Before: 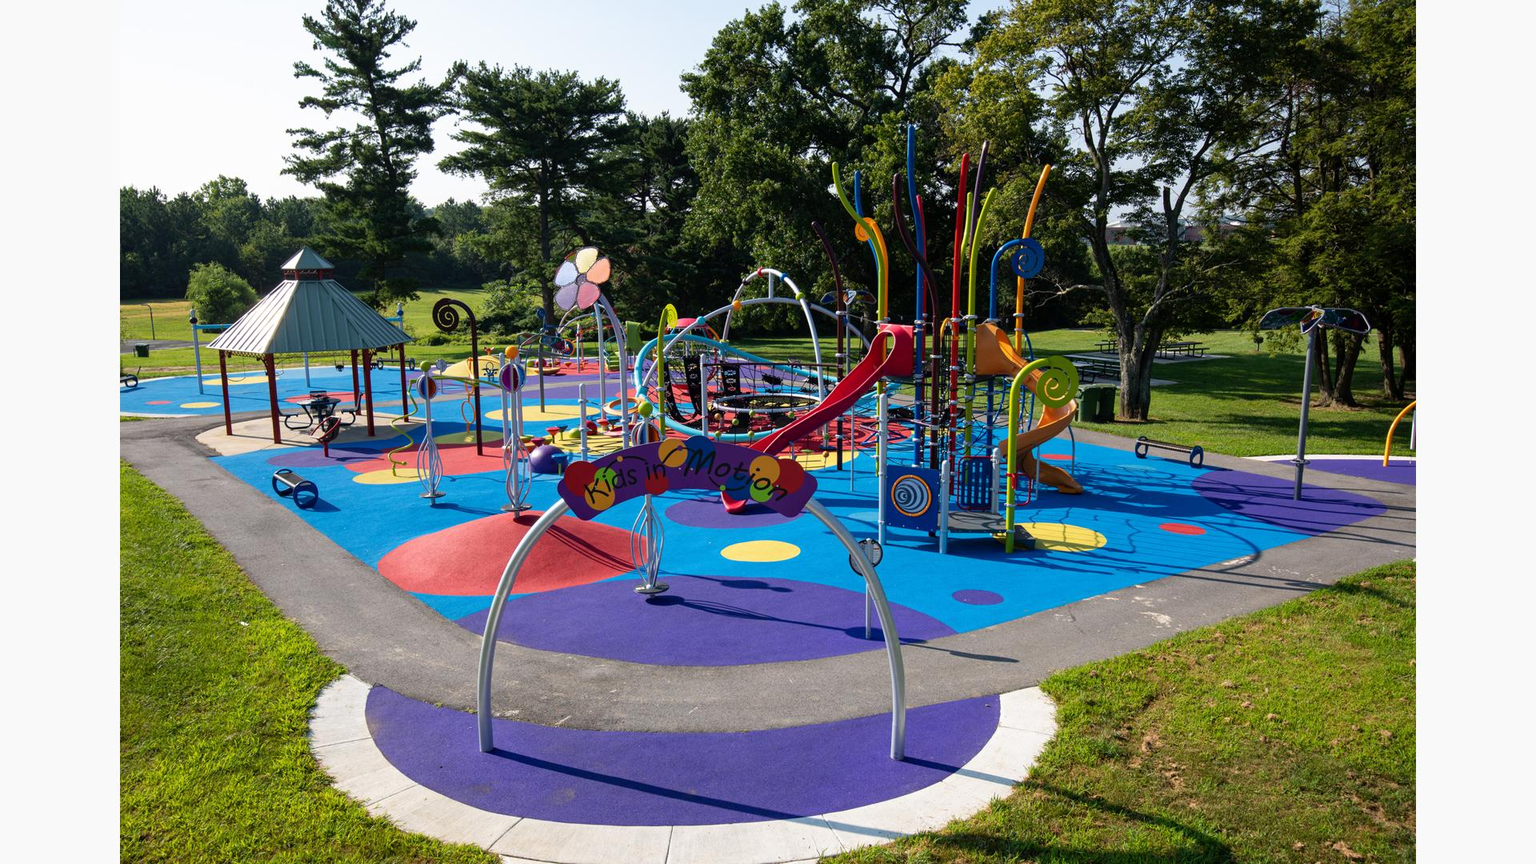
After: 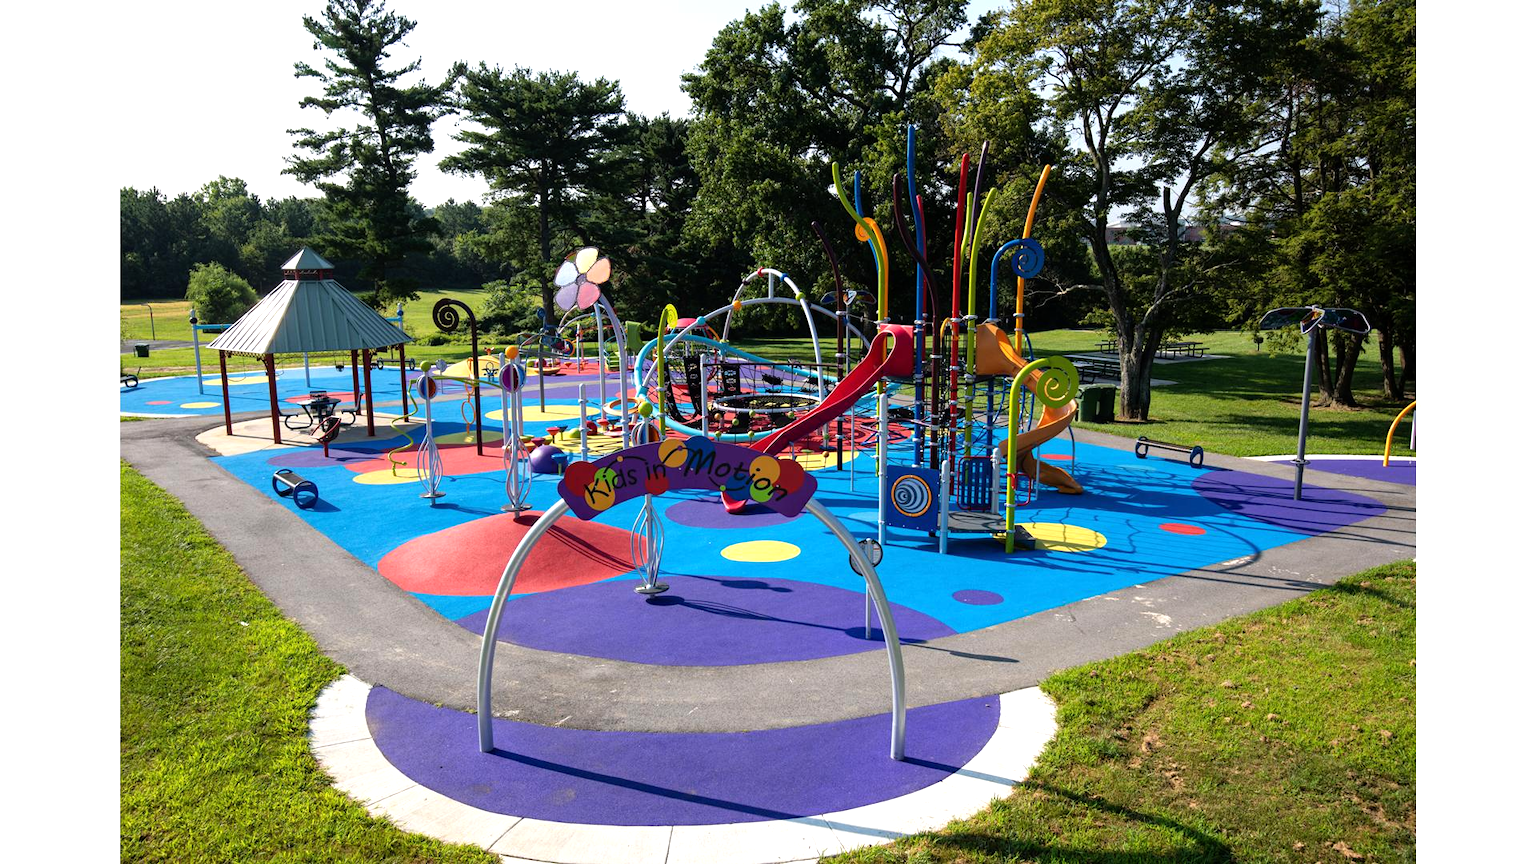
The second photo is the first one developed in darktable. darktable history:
tone equalizer: -8 EV -0.411 EV, -7 EV -0.38 EV, -6 EV -0.325 EV, -5 EV -0.23 EV, -3 EV 0.21 EV, -2 EV 0.346 EV, -1 EV 0.402 EV, +0 EV 0.446 EV
